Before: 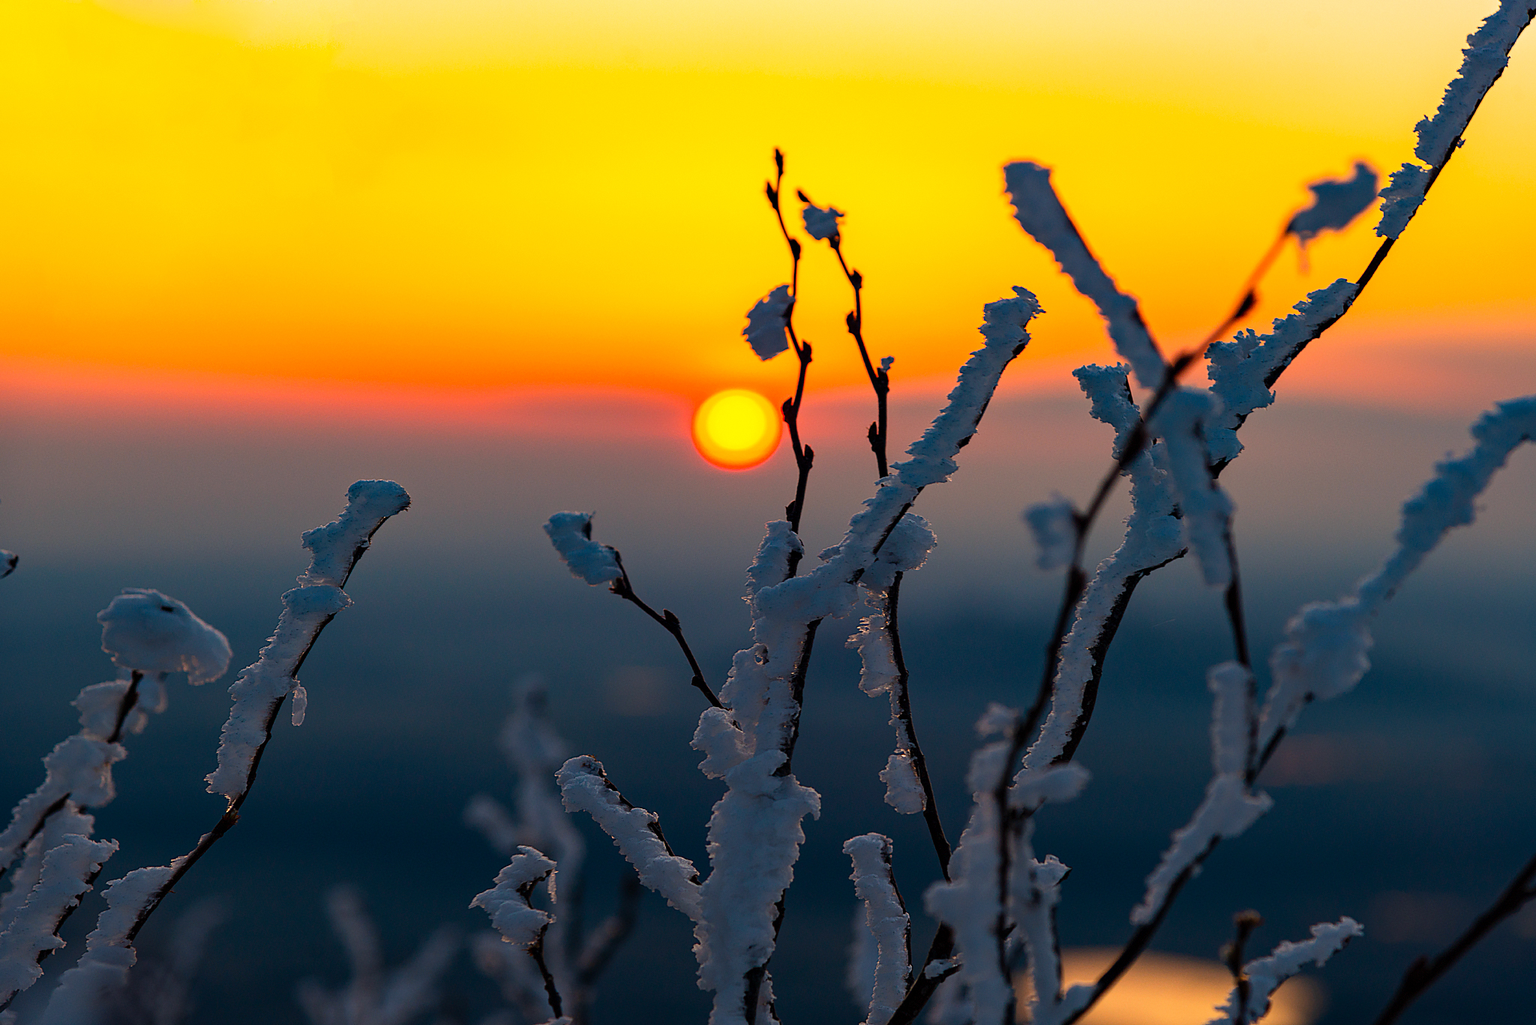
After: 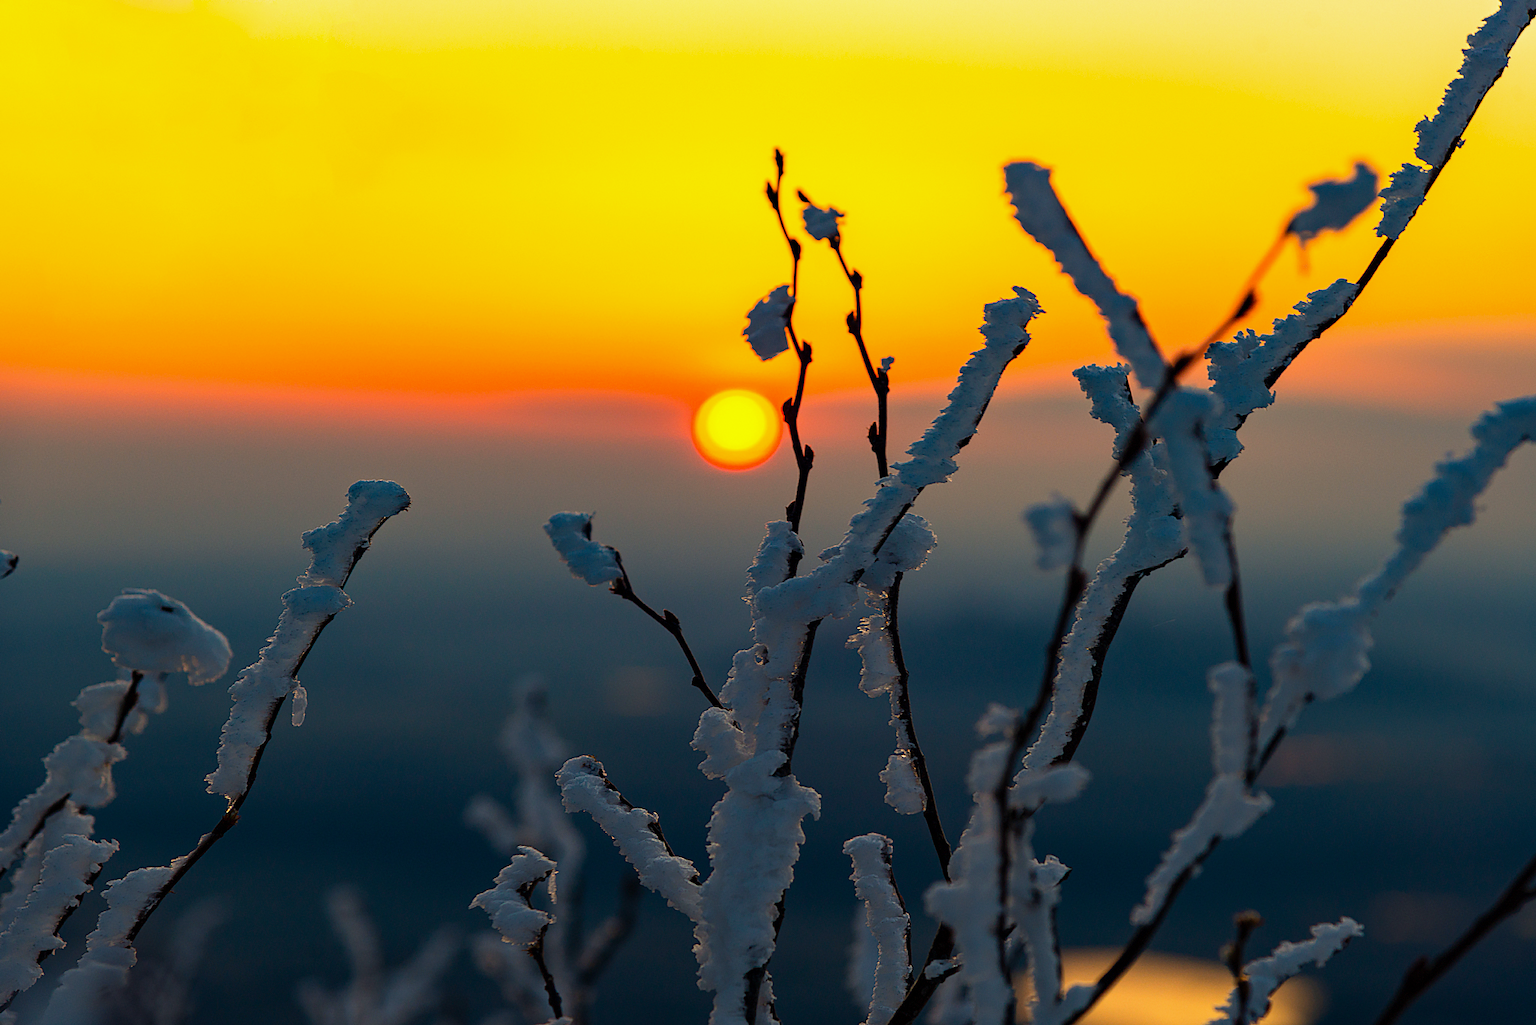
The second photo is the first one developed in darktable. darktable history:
color correction: highlights a* -5.94, highlights b* 11.19
